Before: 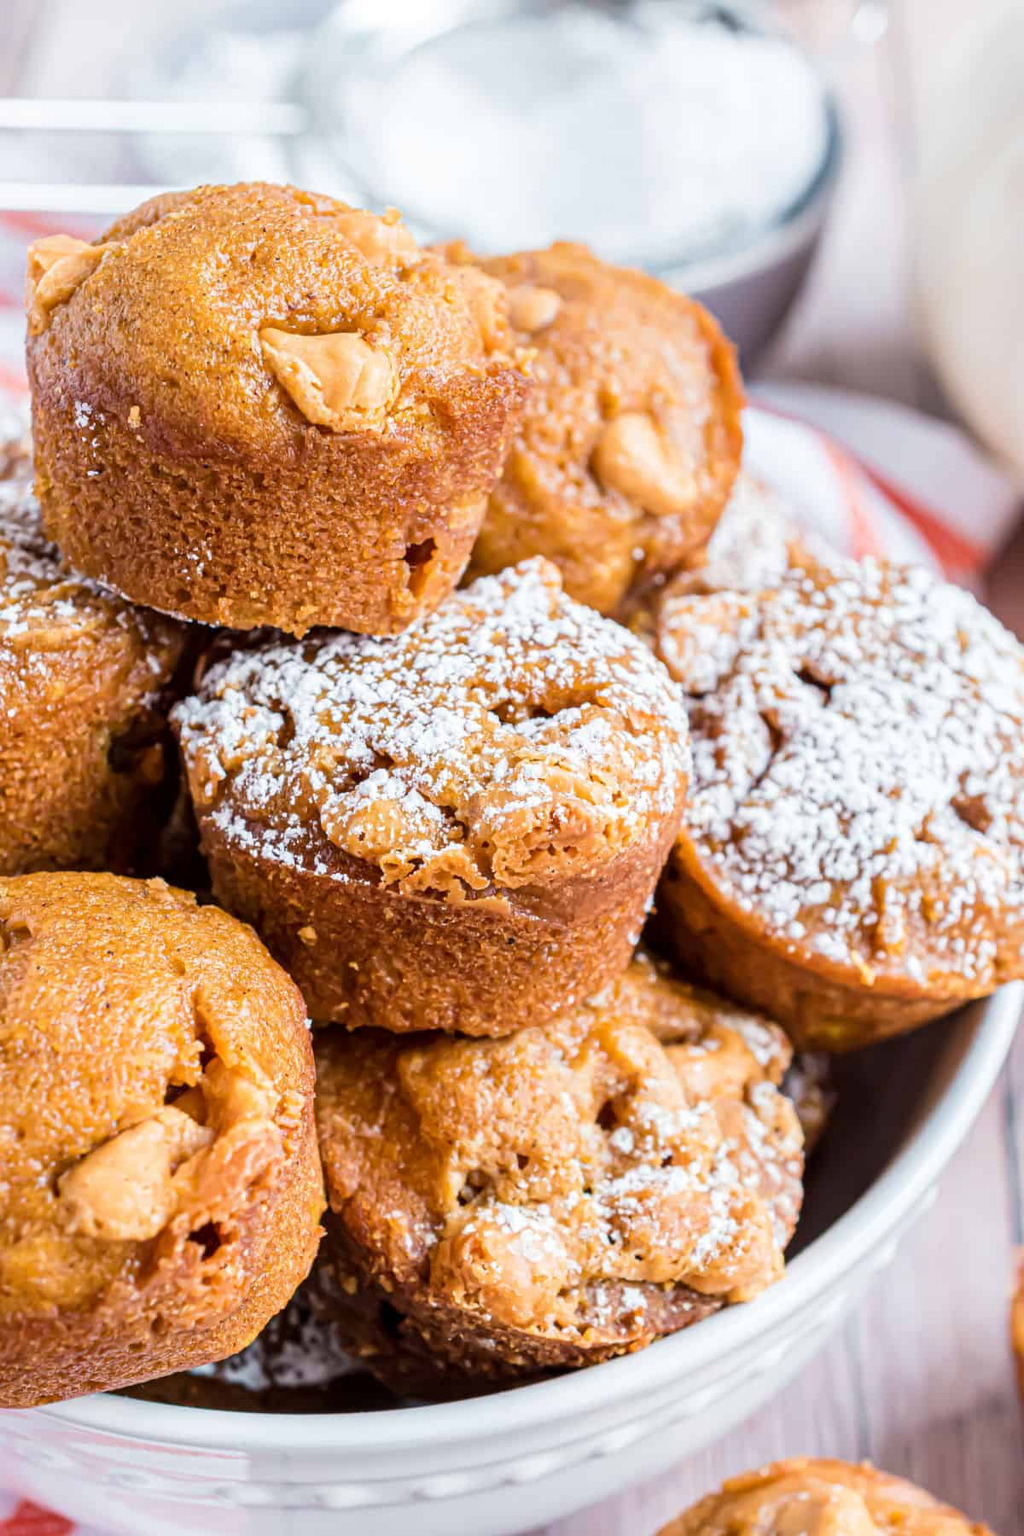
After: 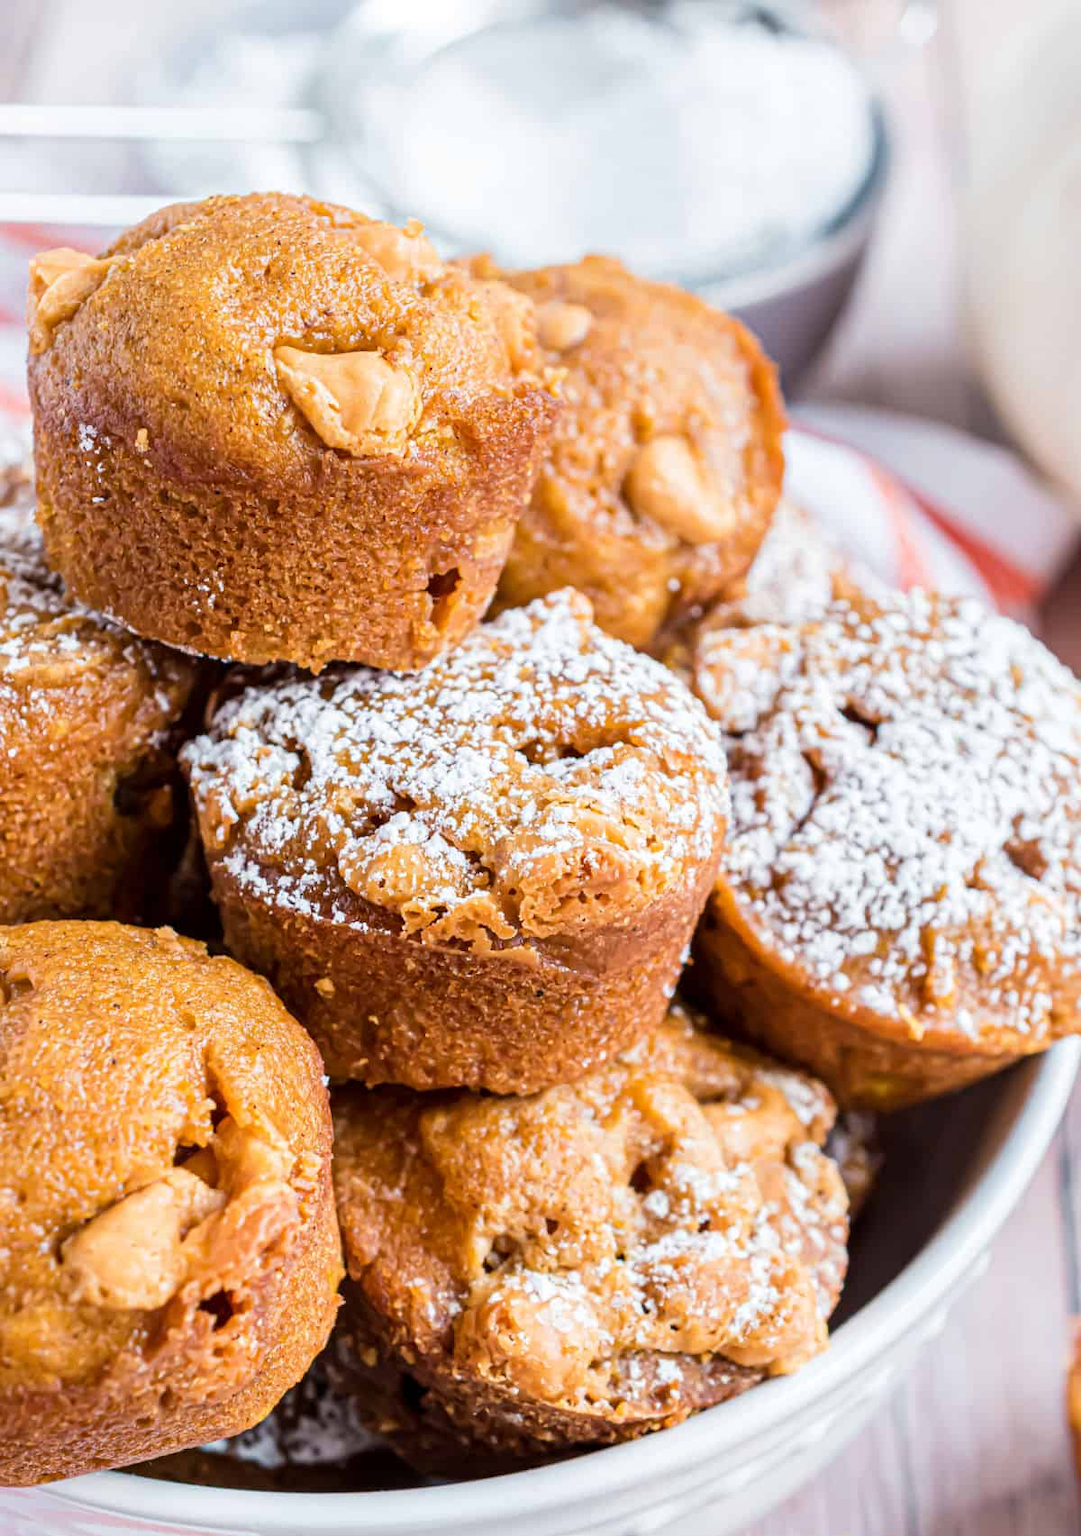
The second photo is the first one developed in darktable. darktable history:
crop and rotate: top 0.006%, bottom 5.224%
